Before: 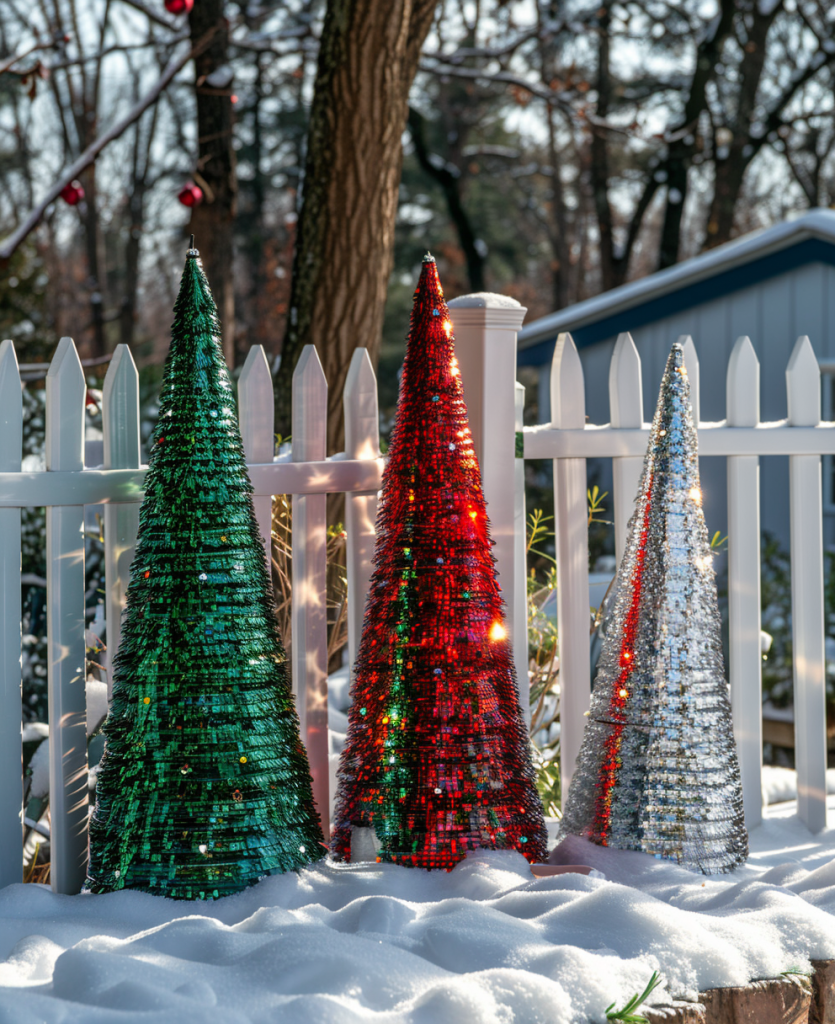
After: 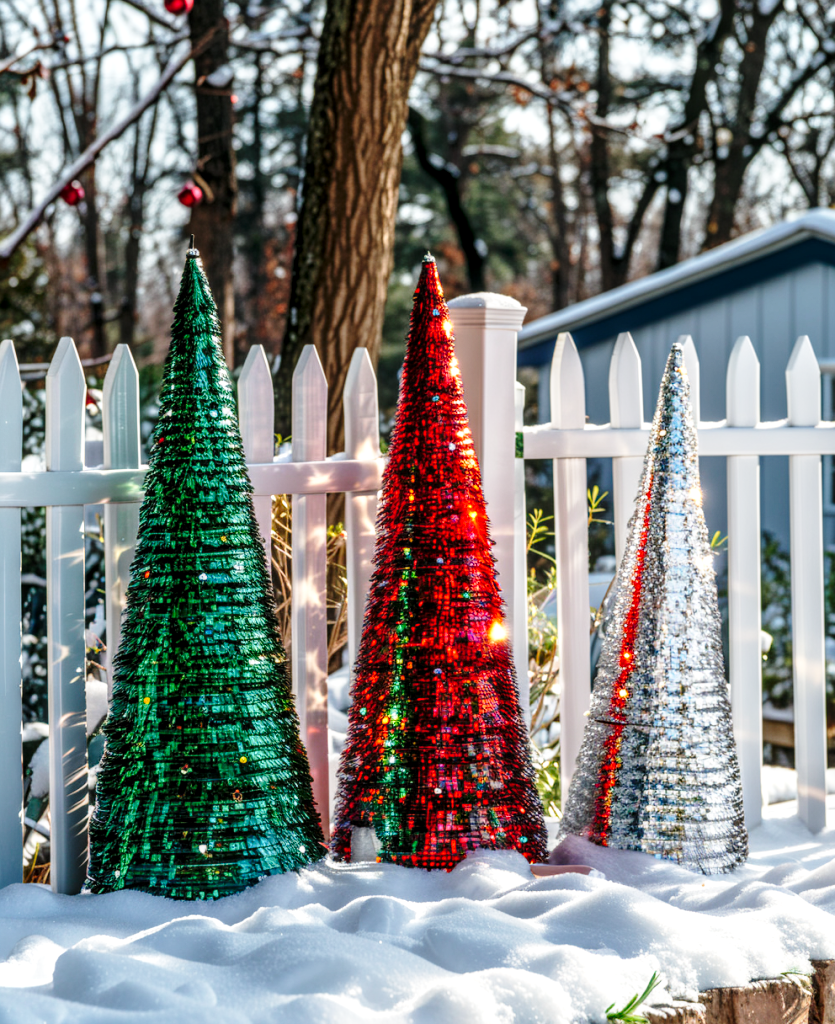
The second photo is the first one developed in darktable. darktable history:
local contrast: detail 130%
base curve: curves: ch0 [(0, 0) (0.028, 0.03) (0.121, 0.232) (0.46, 0.748) (0.859, 0.968) (1, 1)], preserve colors none
